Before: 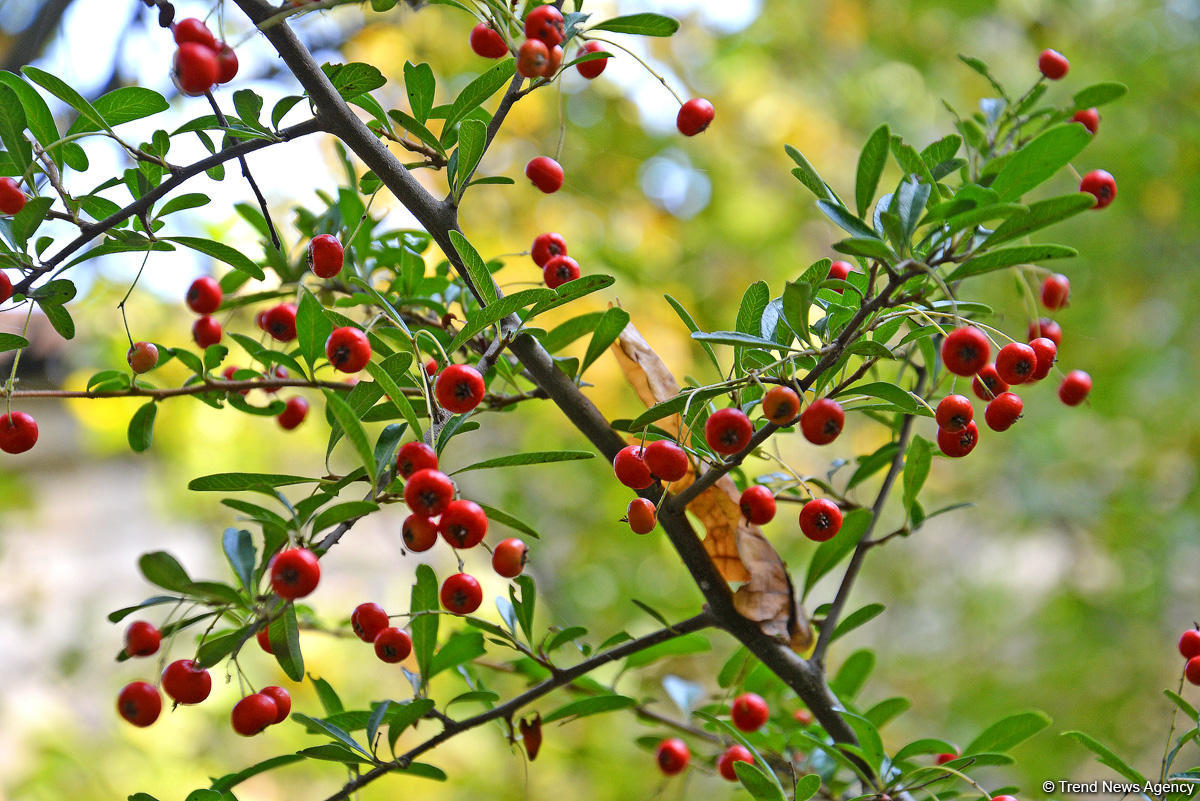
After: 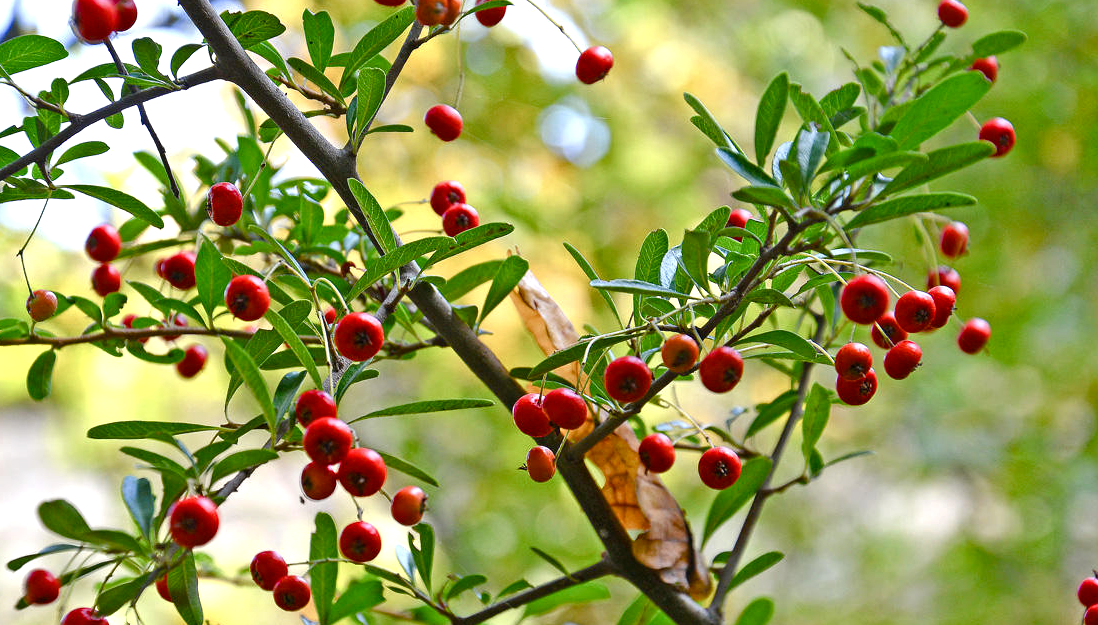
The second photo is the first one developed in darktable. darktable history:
color balance rgb: perceptual saturation grading › global saturation 20%, perceptual saturation grading › highlights -50.05%, perceptual saturation grading › shadows 30.068%, perceptual brilliance grading › highlights 9.858%, perceptual brilliance grading › mid-tones 4.577%
crop: left 8.424%, top 6.53%, bottom 15.367%
